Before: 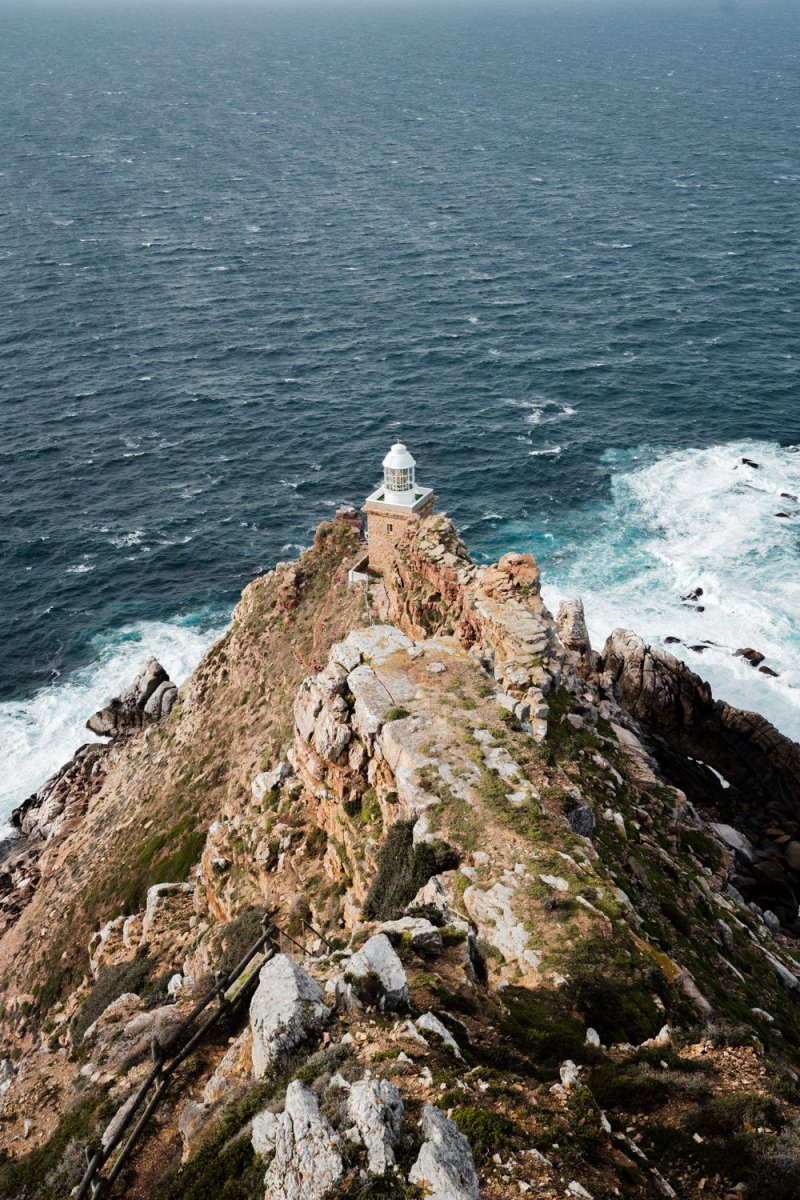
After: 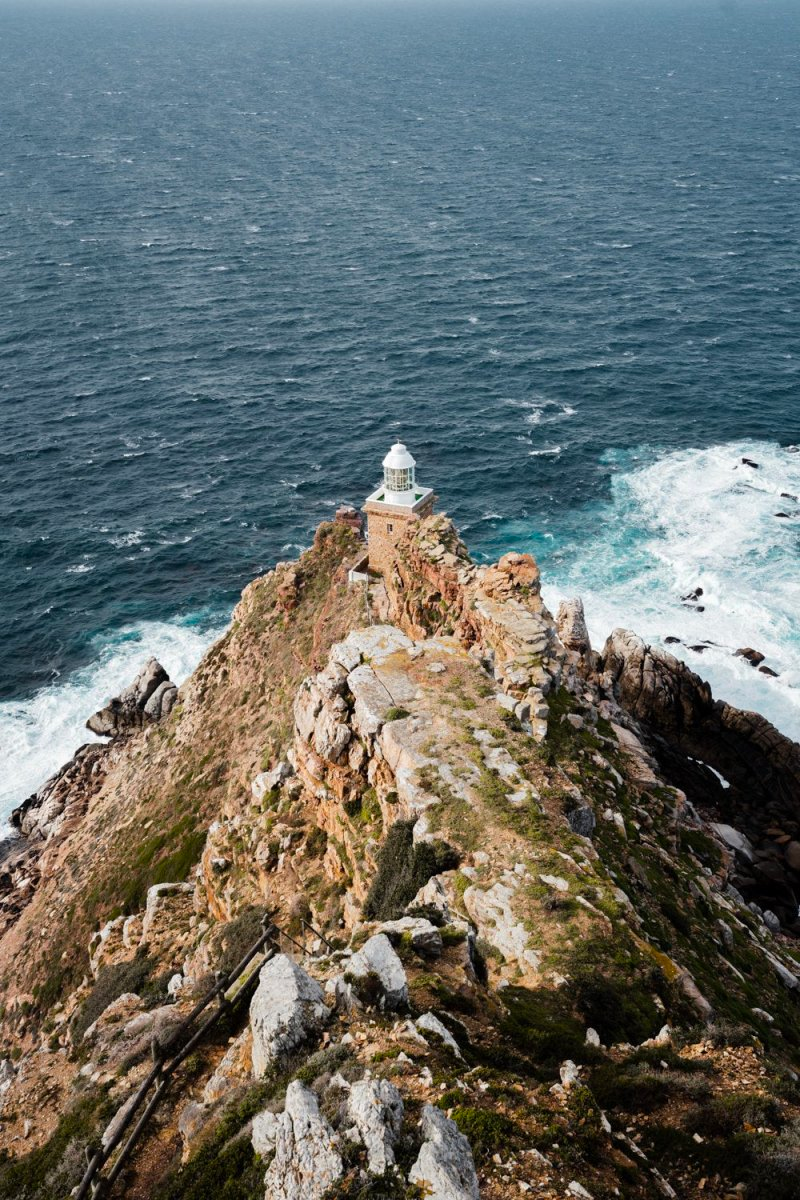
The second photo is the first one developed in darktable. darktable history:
color balance rgb: perceptual saturation grading › global saturation 10%, global vibrance 10%
tone equalizer: on, module defaults
